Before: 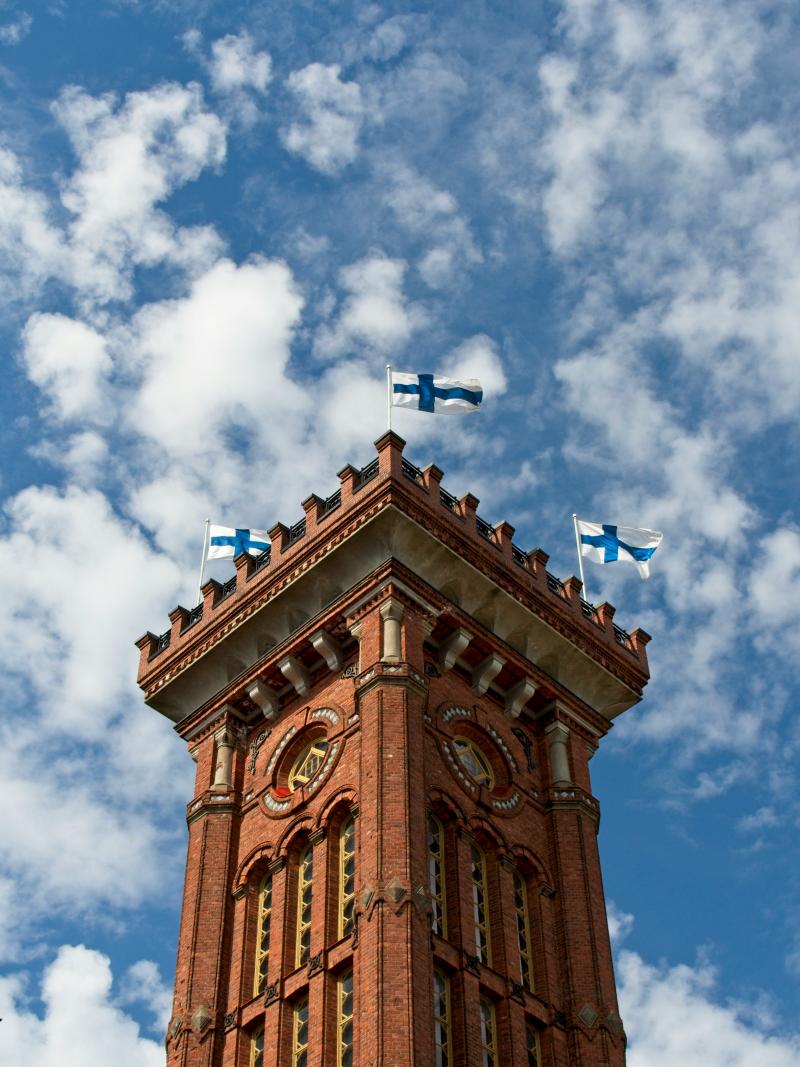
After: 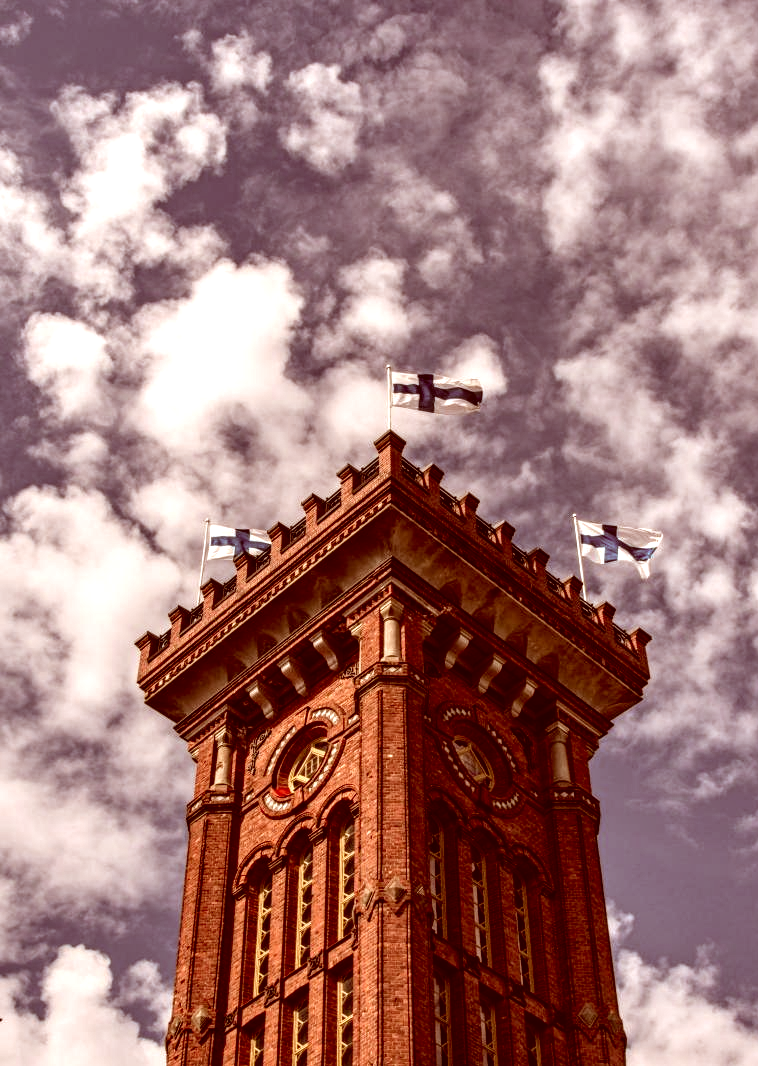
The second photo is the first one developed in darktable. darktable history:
color correction: highlights a* 9.03, highlights b* 8.71, shadows a* 40, shadows b* 40, saturation 0.8
local contrast: highlights 19%, detail 186%
crop and rotate: right 5.167%
